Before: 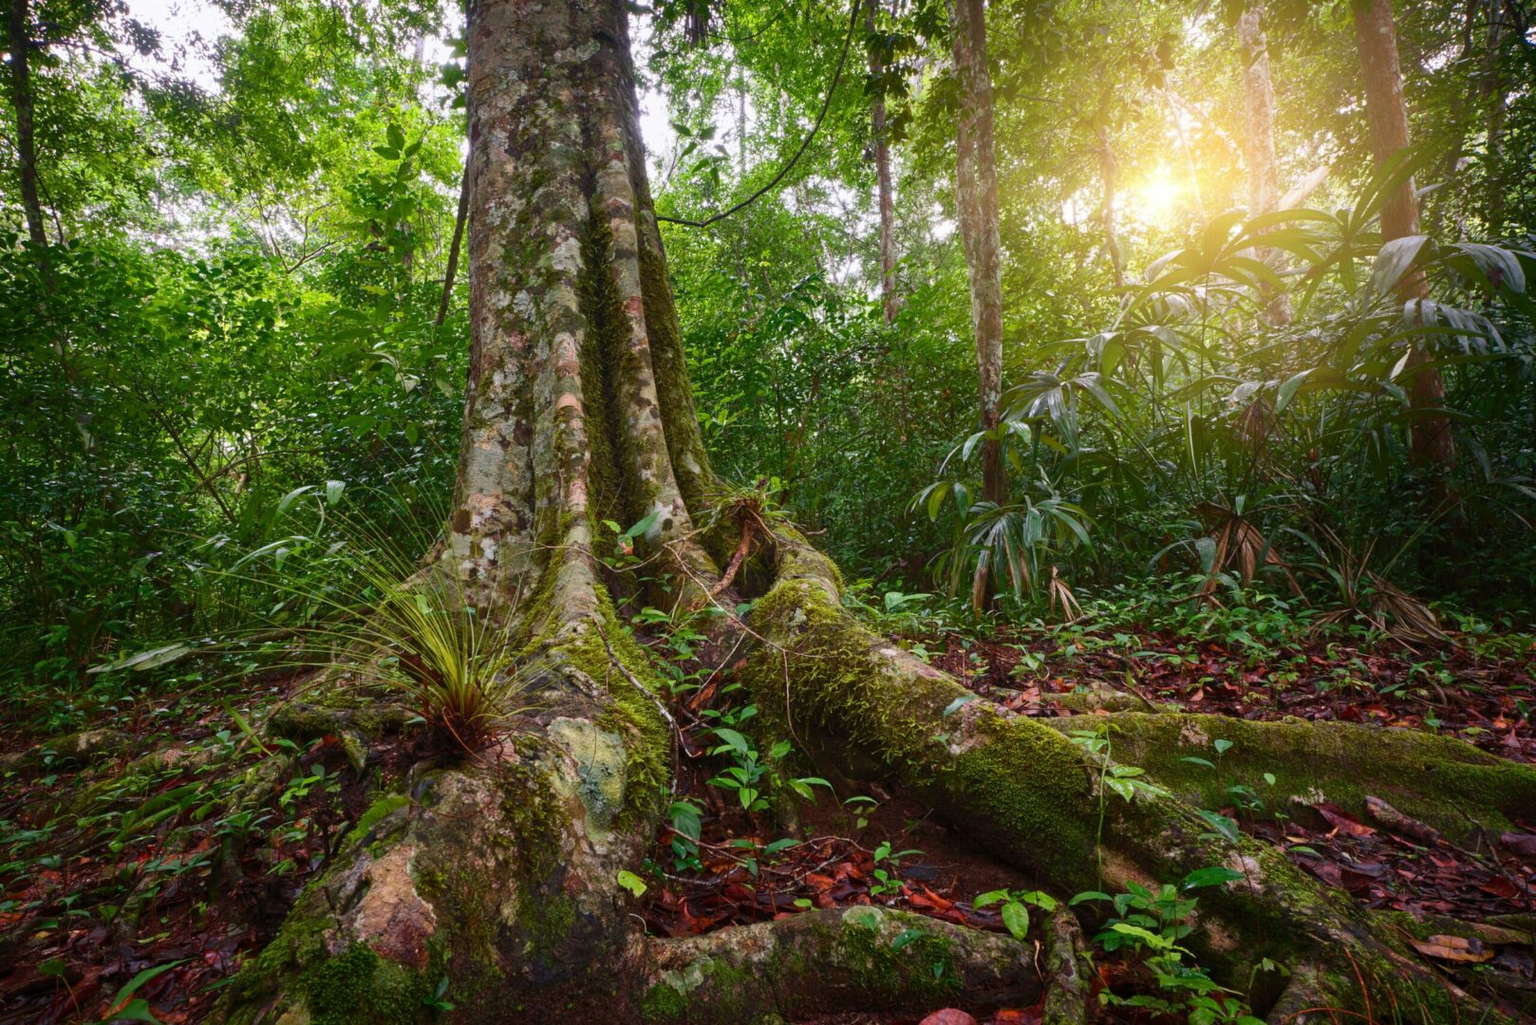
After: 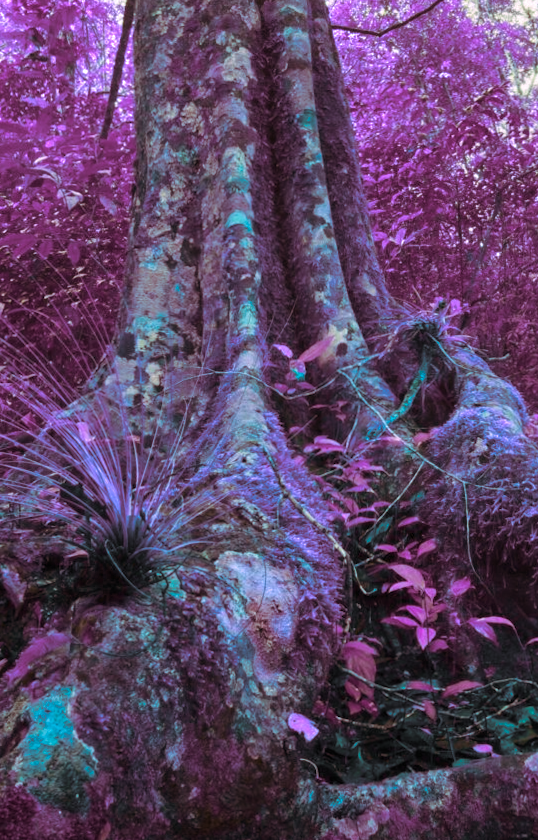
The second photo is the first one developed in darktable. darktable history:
split-toning: highlights › hue 298.8°, highlights › saturation 0.73, compress 41.76%
crop and rotate: left 21.77%, top 18.528%, right 44.676%, bottom 2.997%
rotate and perspective: rotation 0.192°, lens shift (horizontal) -0.015, crop left 0.005, crop right 0.996, crop top 0.006, crop bottom 0.99
color balance rgb: hue shift 180°, global vibrance 50%, contrast 0.32%
exposure: compensate highlight preservation false
